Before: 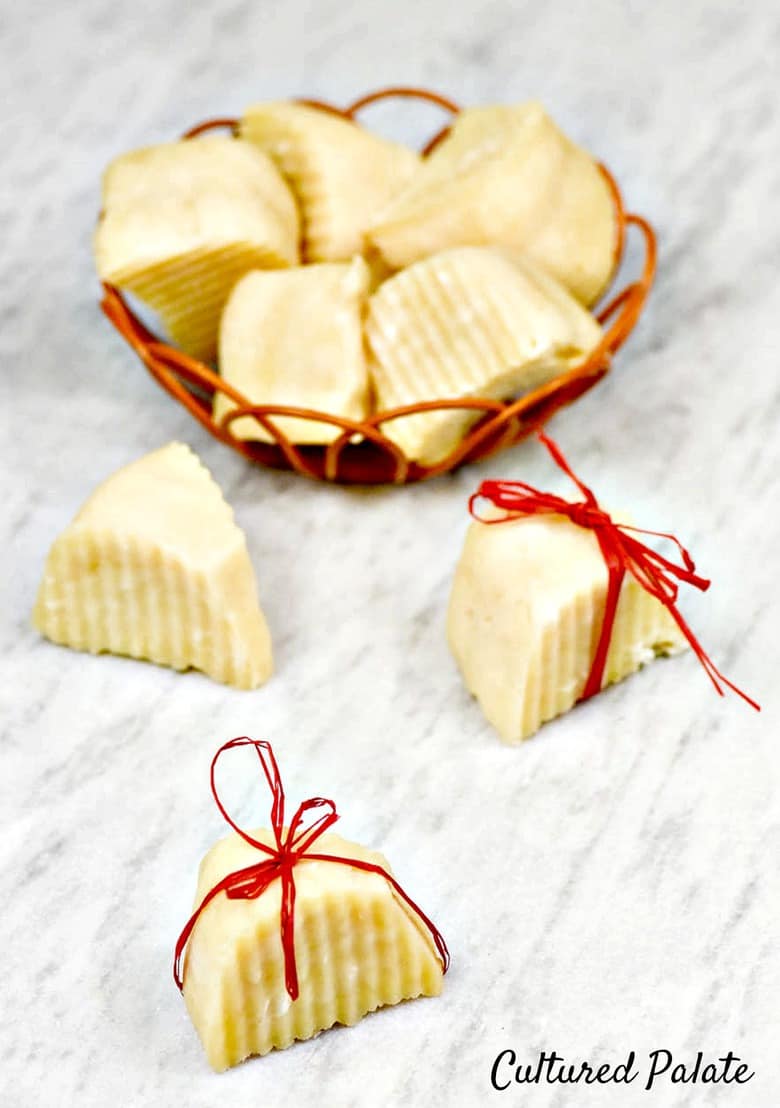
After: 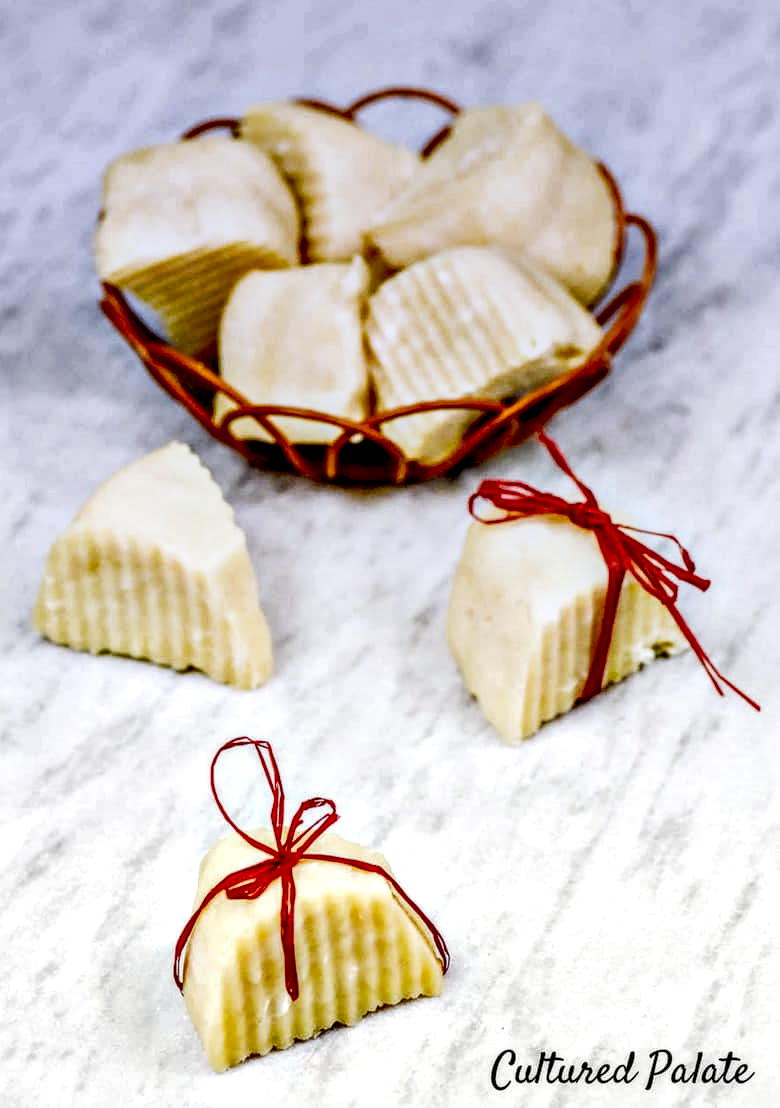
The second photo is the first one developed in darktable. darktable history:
tone curve: curves: ch0 [(0, 0) (0.003, 0.007) (0.011, 0.01) (0.025, 0.018) (0.044, 0.028) (0.069, 0.034) (0.1, 0.04) (0.136, 0.051) (0.177, 0.104) (0.224, 0.161) (0.277, 0.234) (0.335, 0.316) (0.399, 0.41) (0.468, 0.487) (0.543, 0.577) (0.623, 0.679) (0.709, 0.769) (0.801, 0.854) (0.898, 0.922) (1, 1)], preserve colors none
local contrast: highlights 20%, detail 197%
graduated density: hue 238.83°, saturation 50%
